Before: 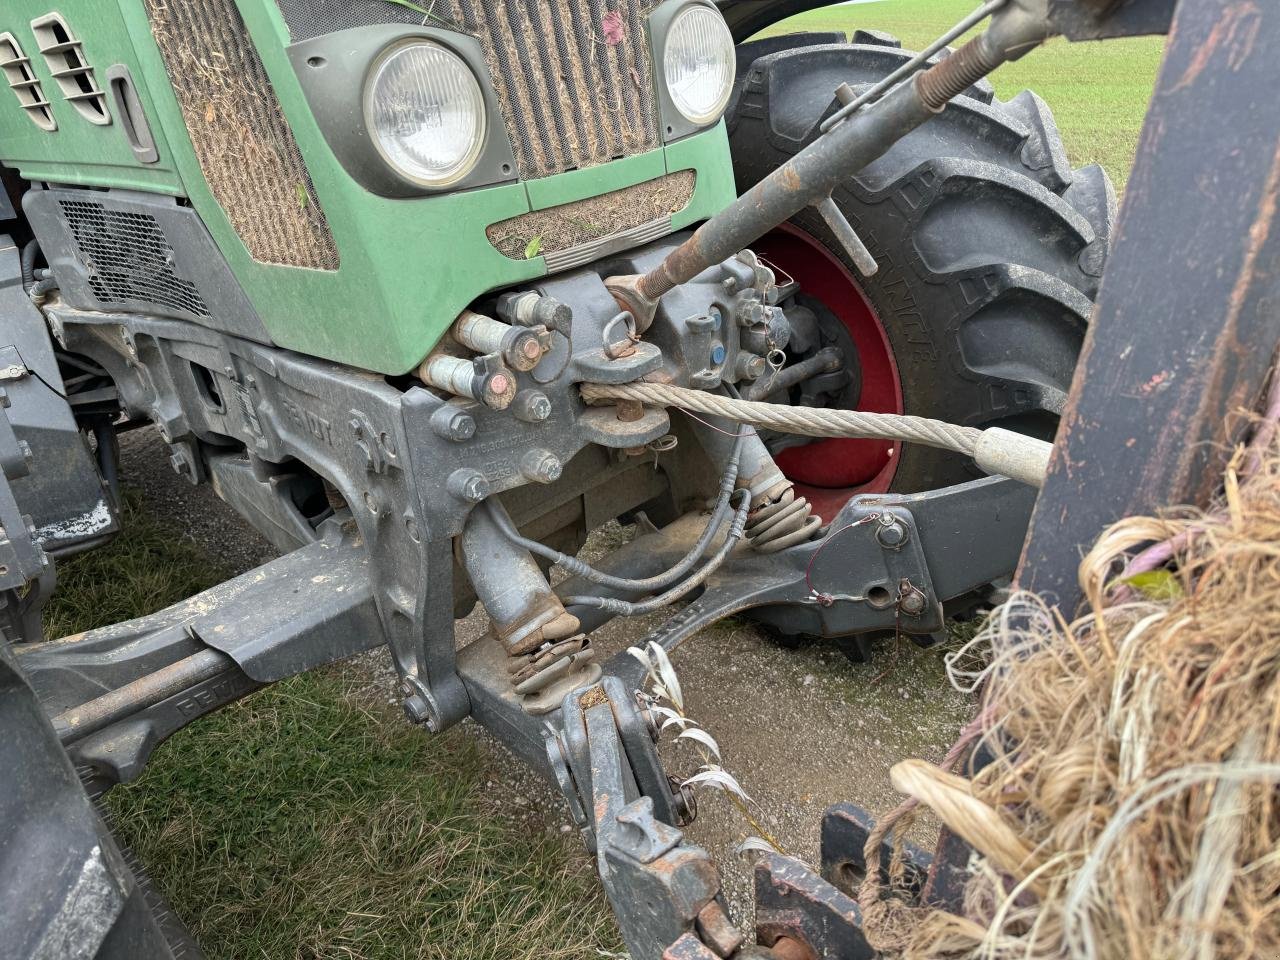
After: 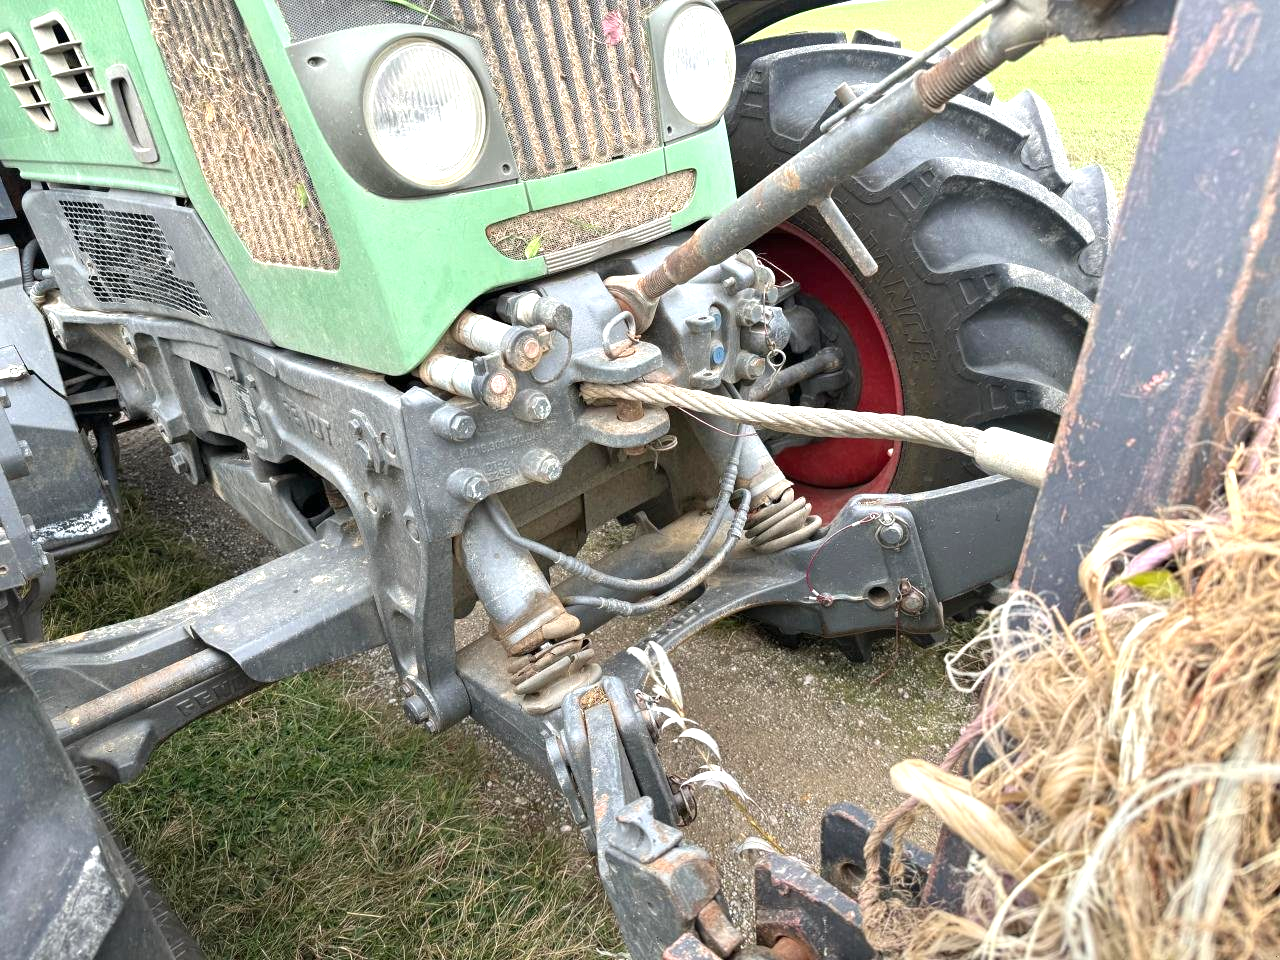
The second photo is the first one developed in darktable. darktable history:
exposure: exposure 0.921 EV, compensate highlight preservation false
graduated density: rotation -180°, offset 24.95
